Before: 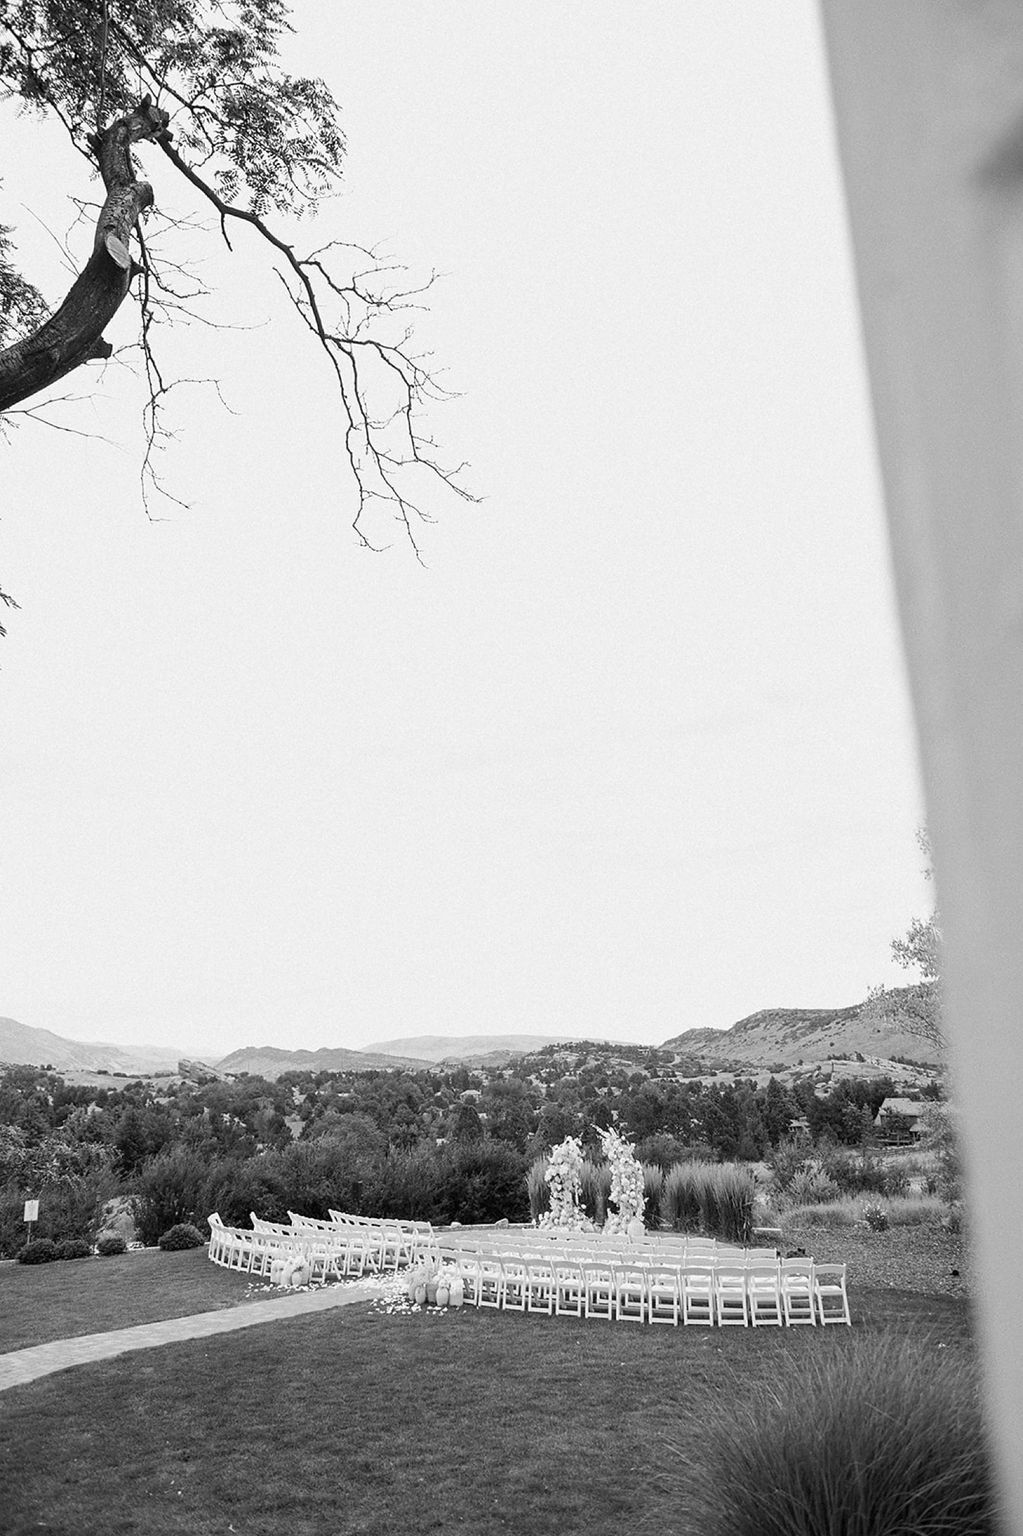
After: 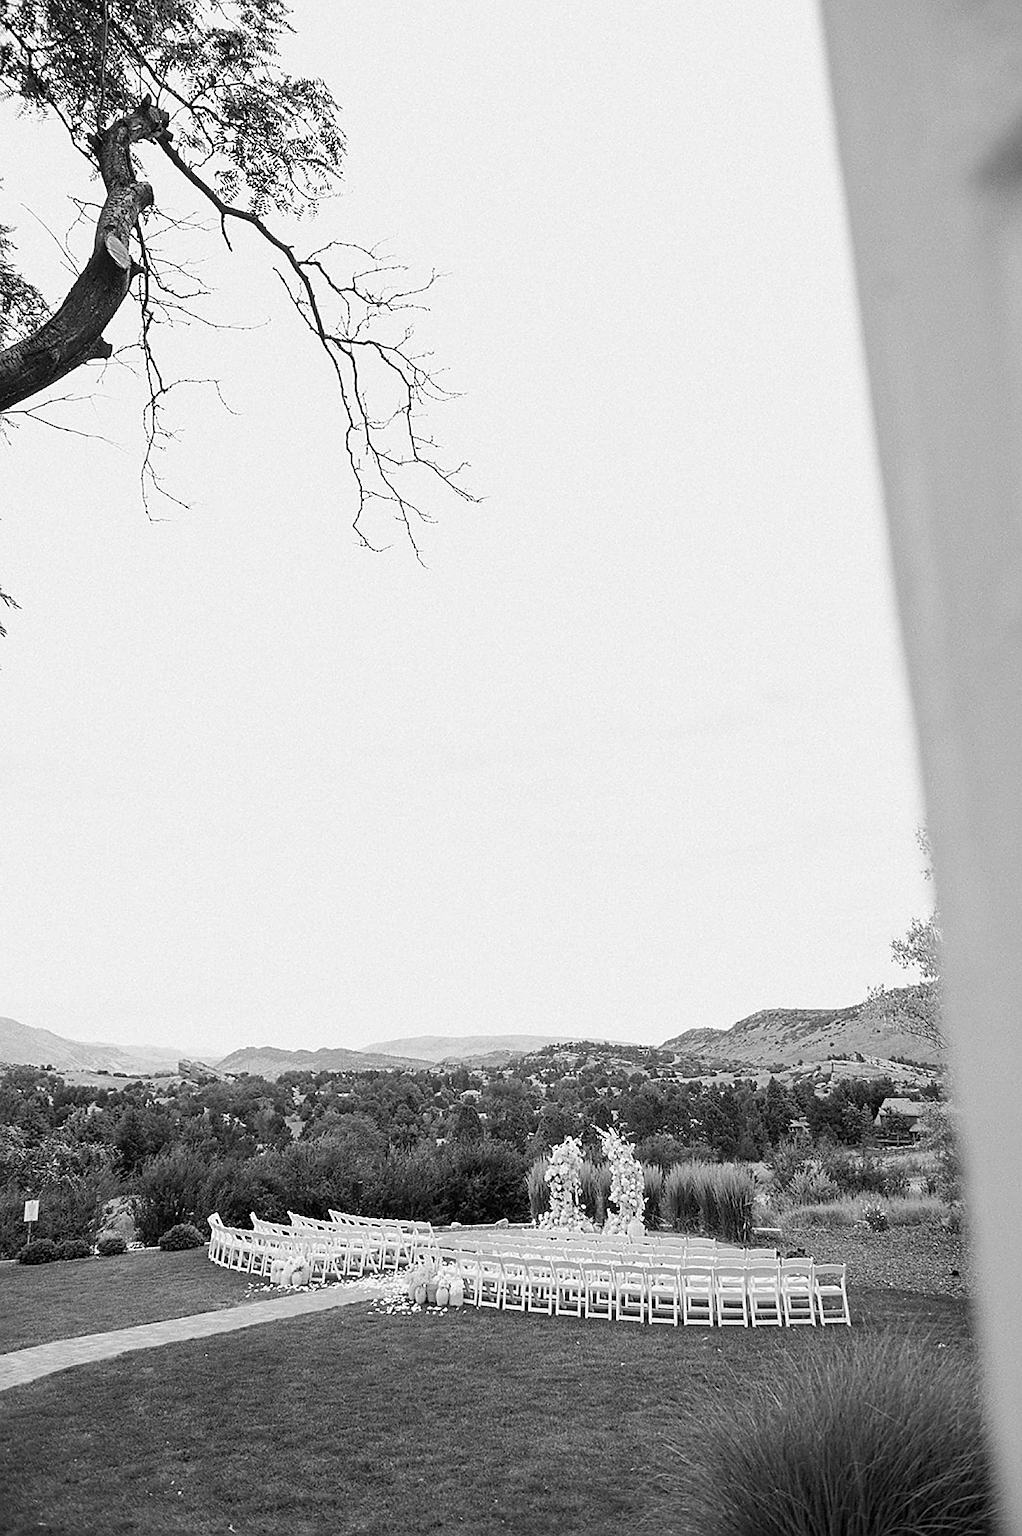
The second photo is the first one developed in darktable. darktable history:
sharpen: on, module defaults
color balance rgb: perceptual saturation grading › global saturation 20%, perceptual saturation grading › highlights -25%, perceptual saturation grading › shadows 25%
